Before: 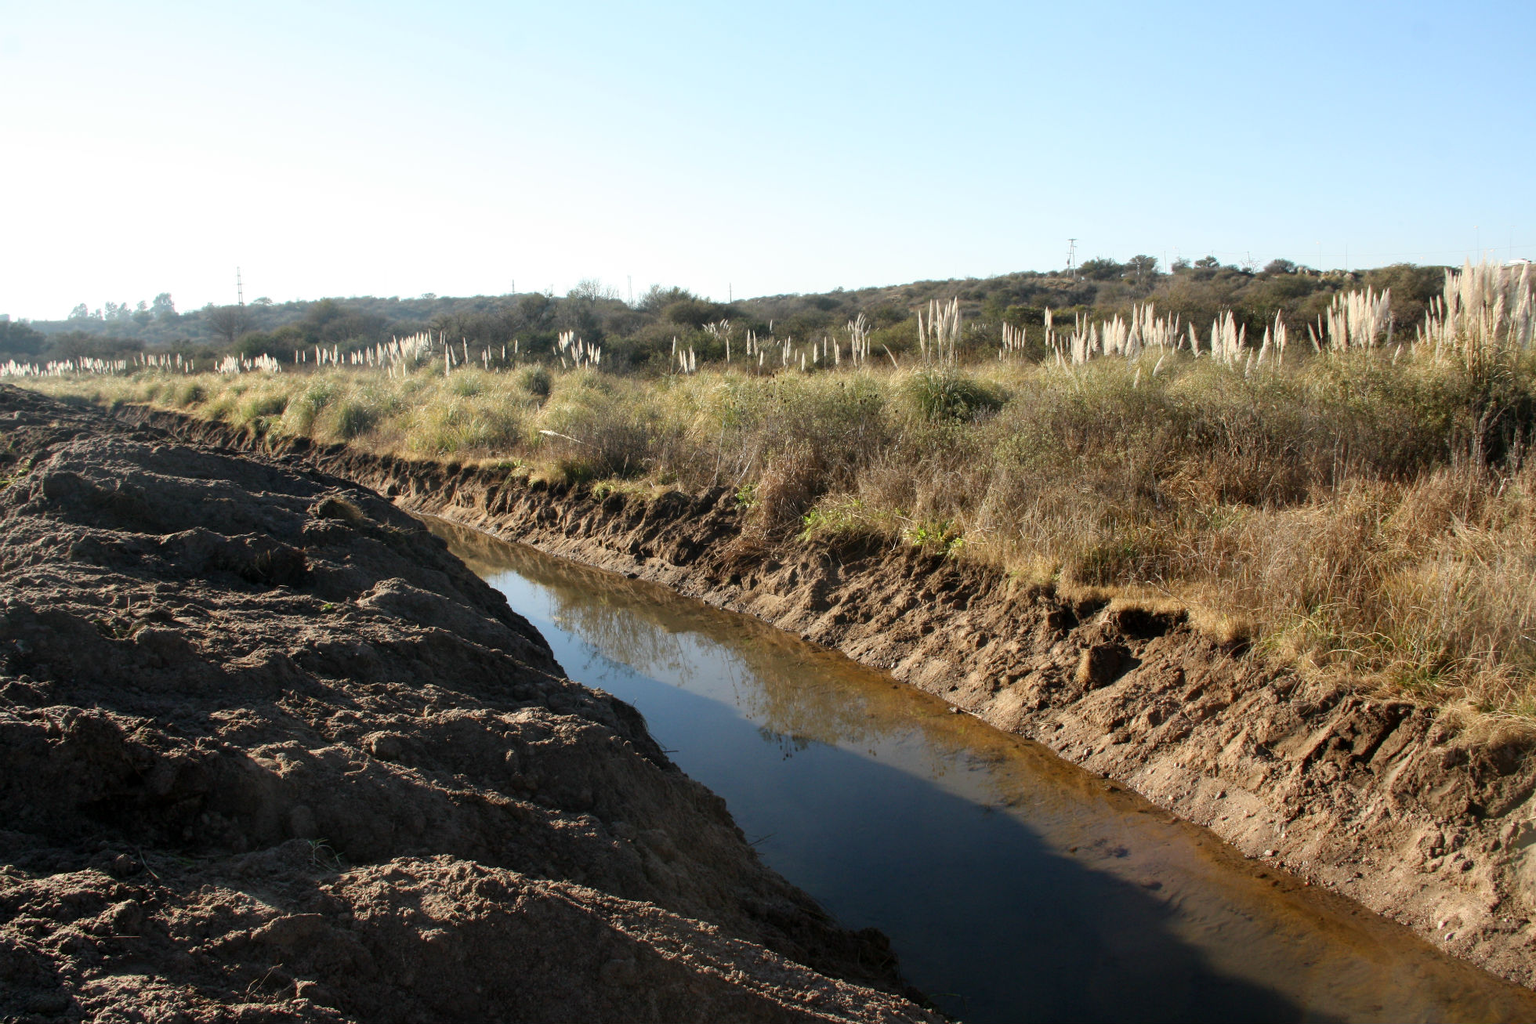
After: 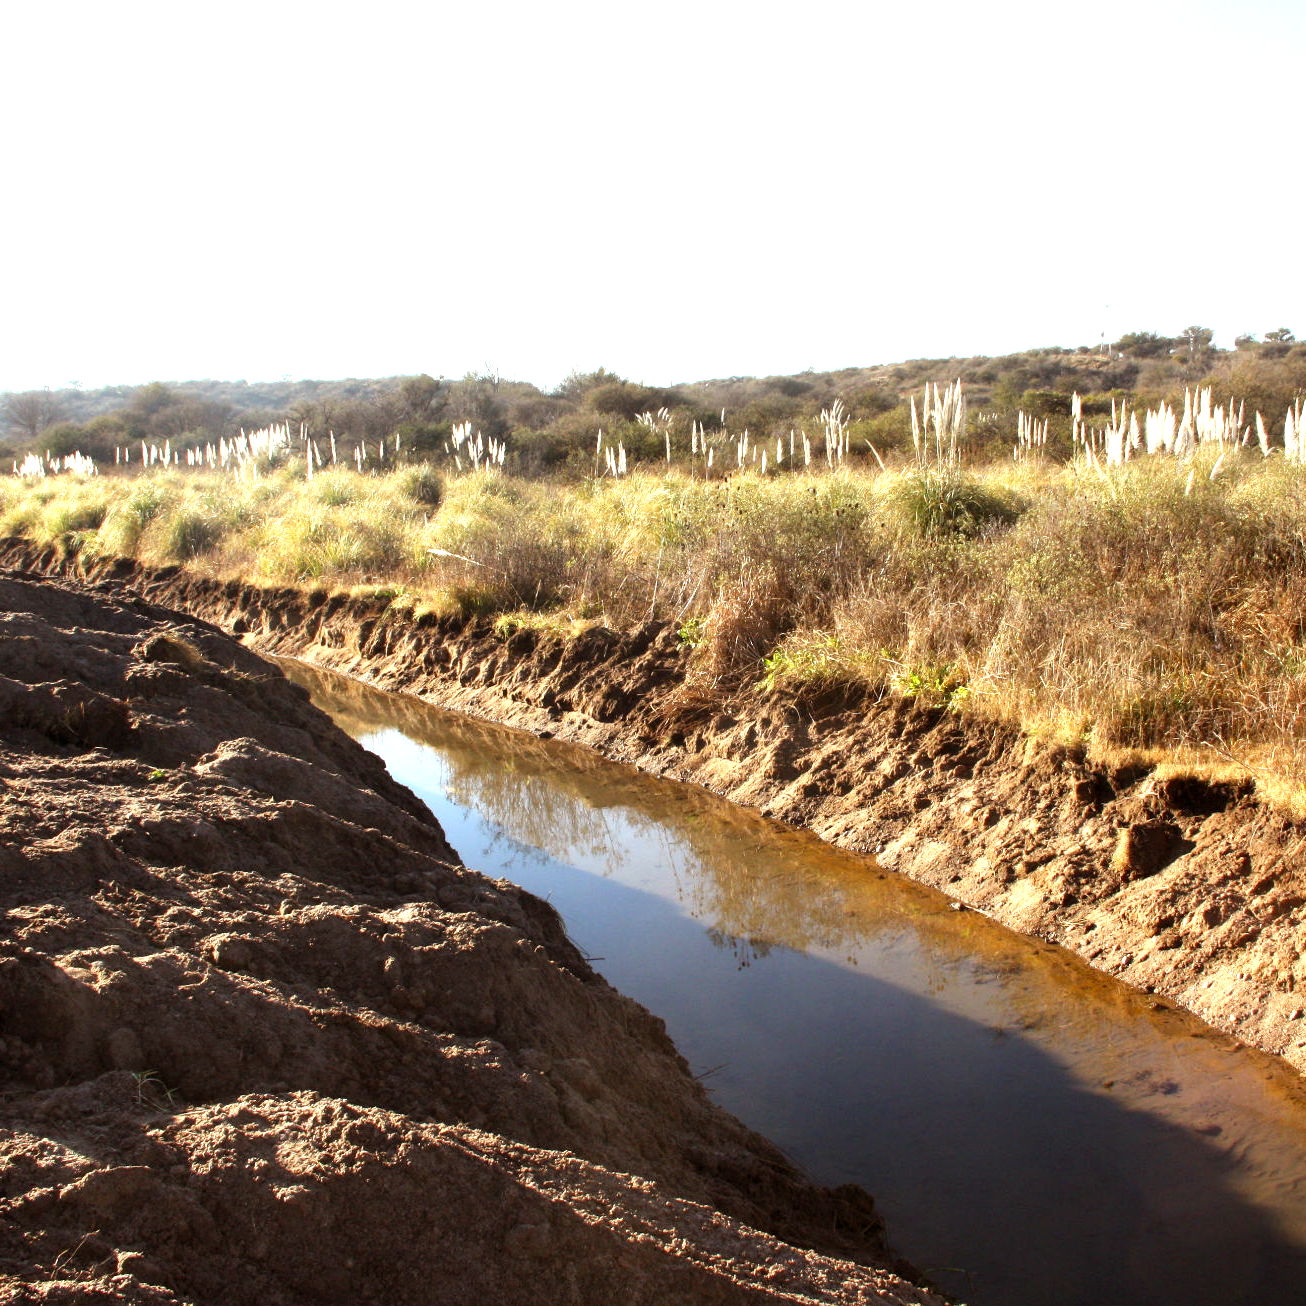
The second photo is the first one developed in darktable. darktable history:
crop and rotate: left 13.409%, right 19.924%
rgb levels: mode RGB, independent channels, levels [[0, 0.5, 1], [0, 0.521, 1], [0, 0.536, 1]]
exposure: black level correction 0, exposure 1.1 EV, compensate highlight preservation false
